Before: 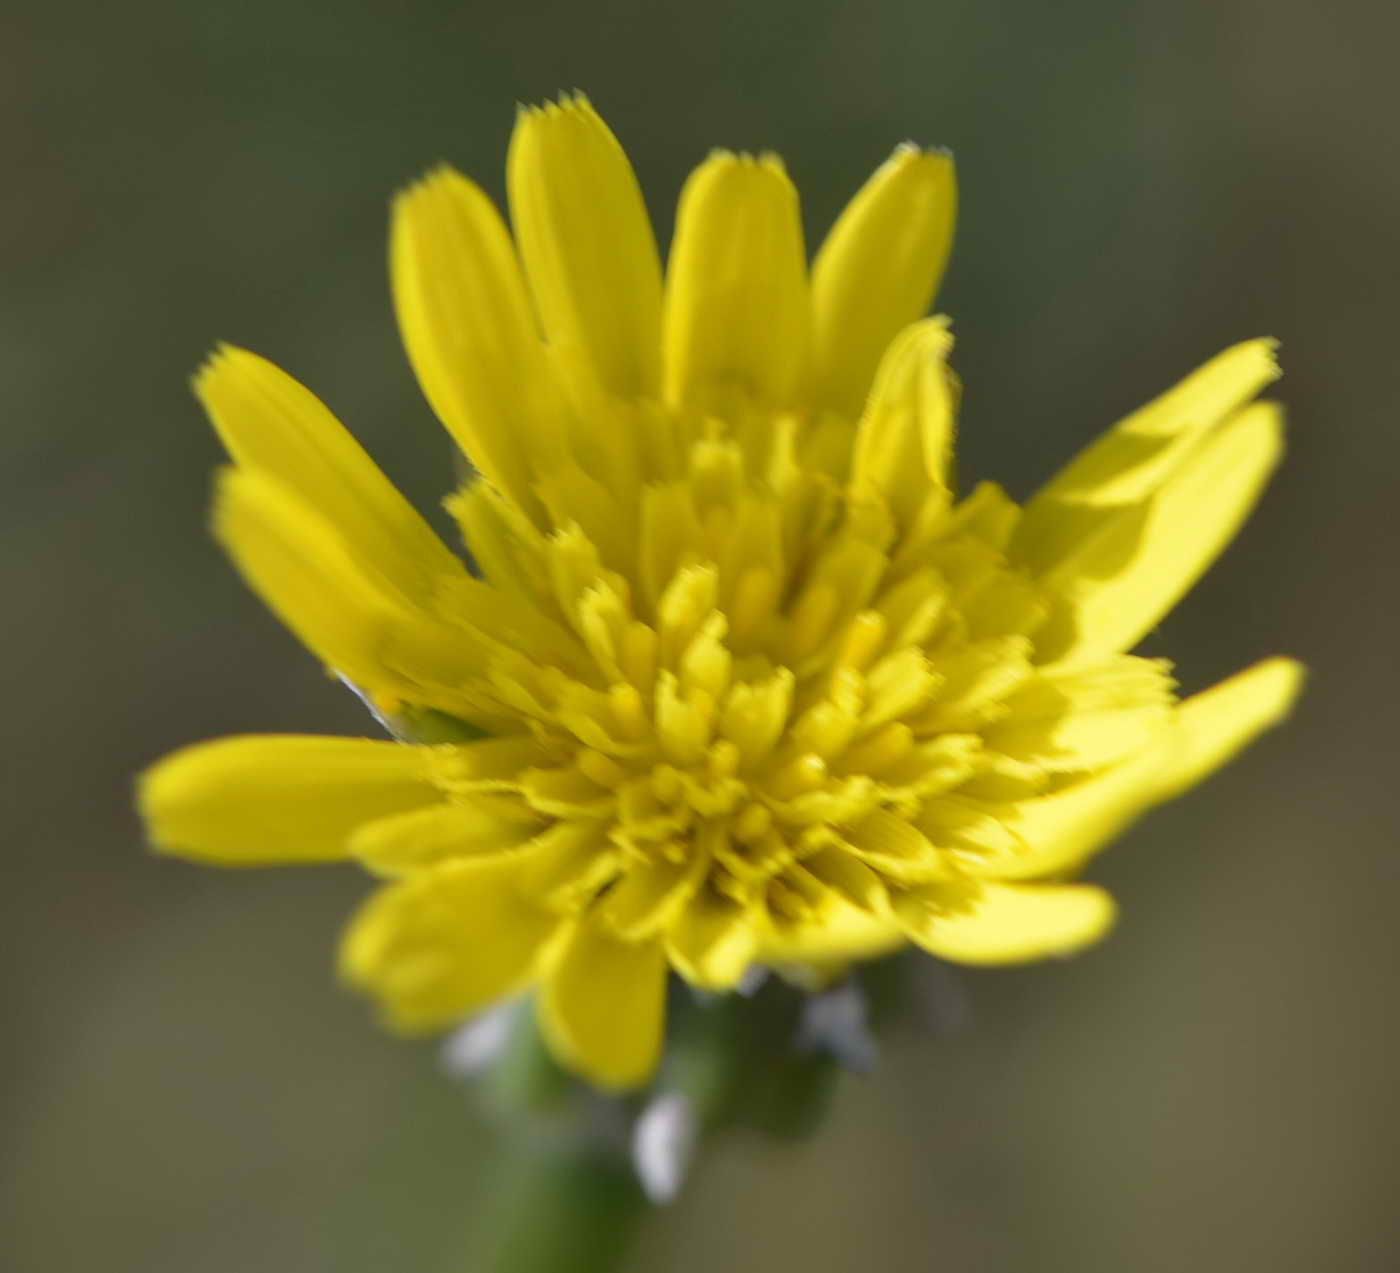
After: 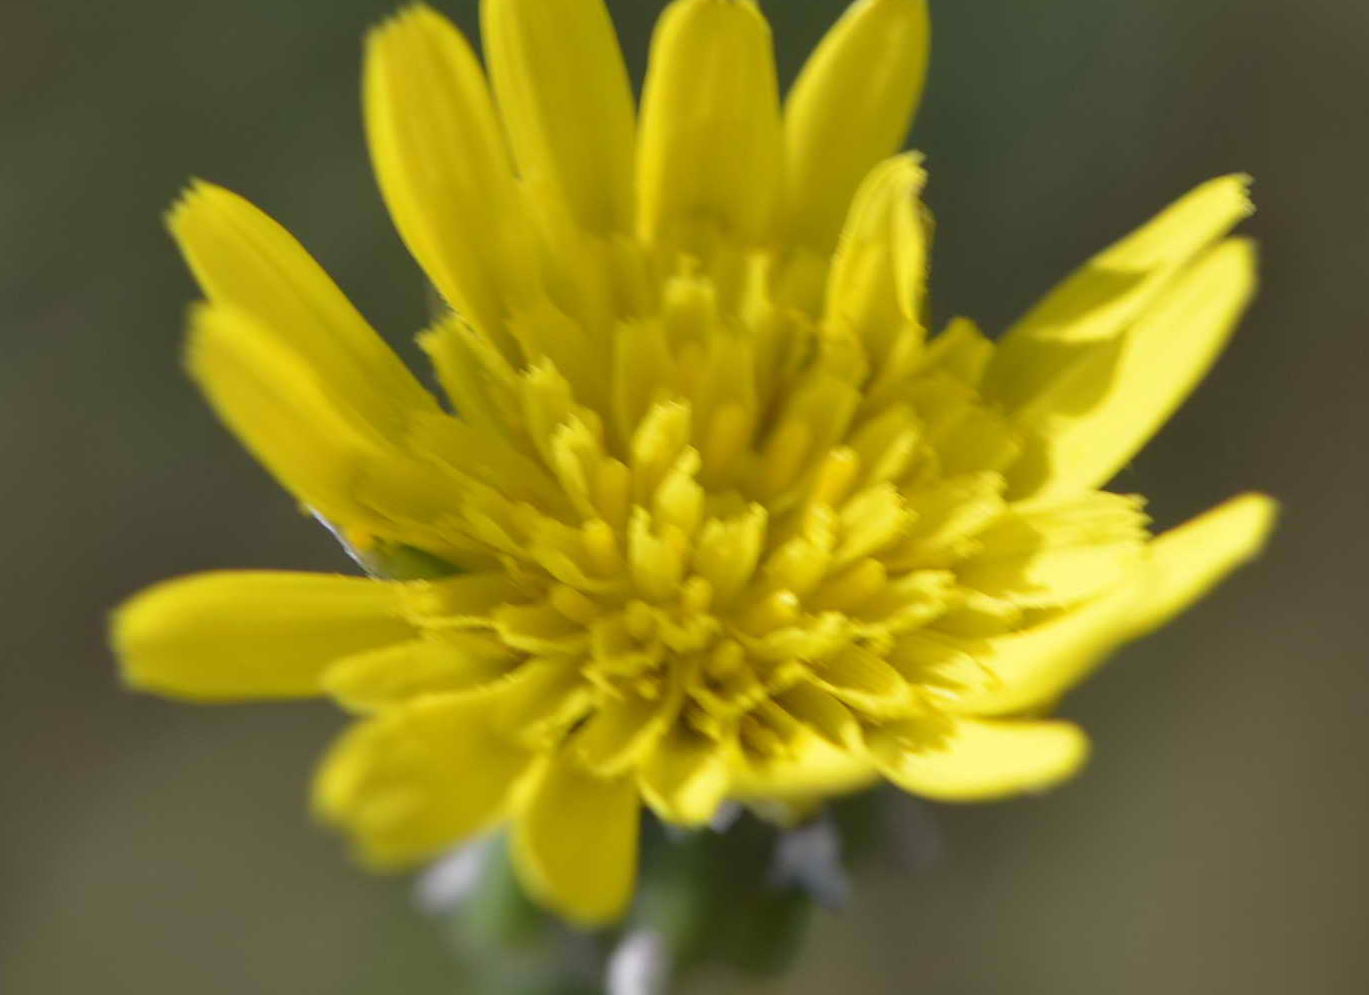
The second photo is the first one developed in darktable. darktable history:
crop and rotate: left 1.956%, top 12.887%, right 0.255%, bottom 8.897%
